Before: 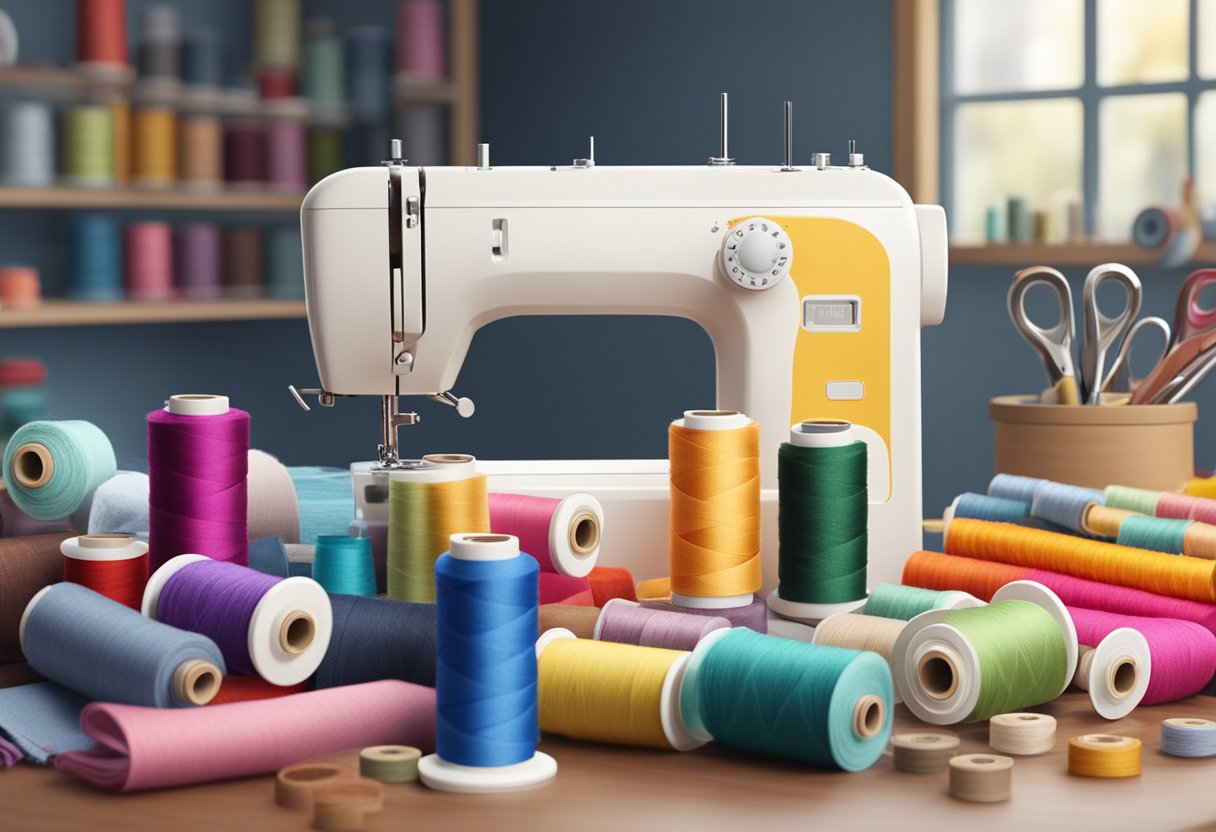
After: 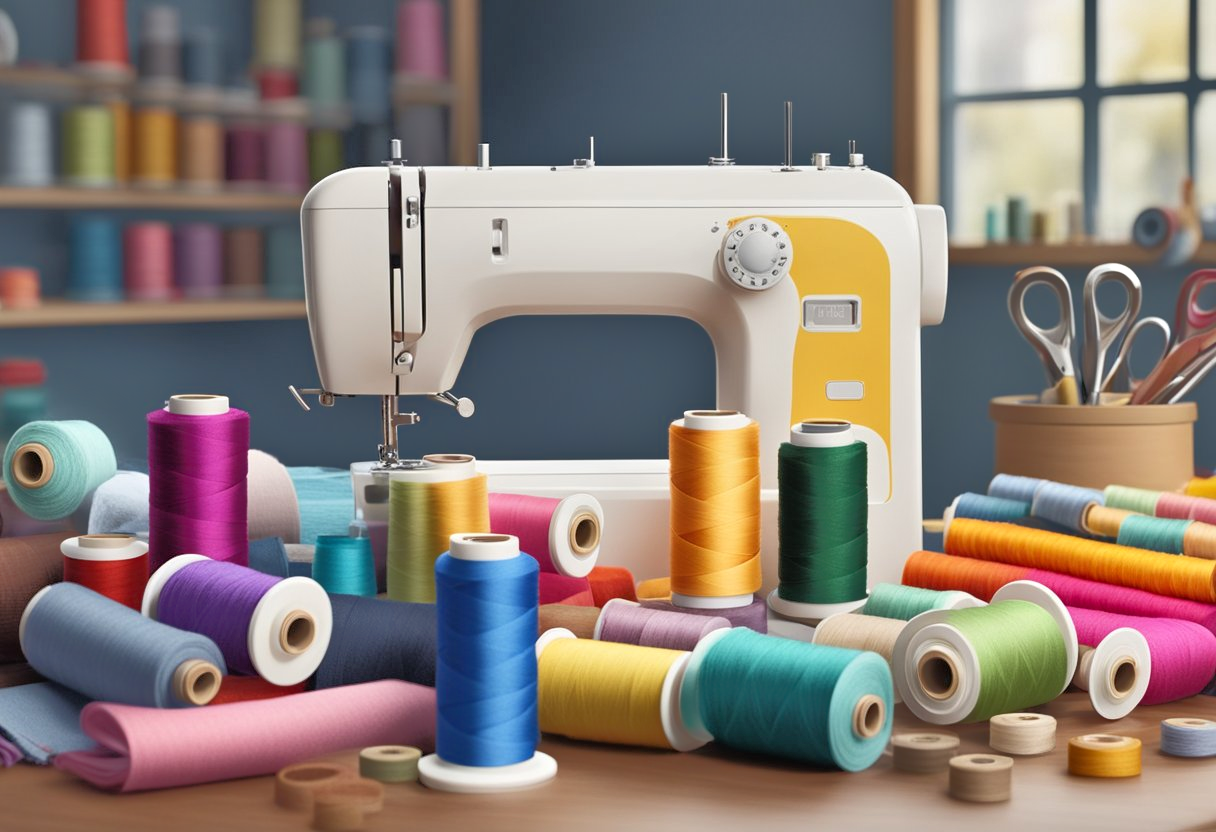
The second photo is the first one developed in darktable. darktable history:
tone equalizer: -8 EV -0.528 EV, -7 EV -0.319 EV, -6 EV -0.083 EV, -5 EV 0.413 EV, -4 EV 0.985 EV, -3 EV 0.791 EV, -2 EV -0.01 EV, -1 EV 0.14 EV, +0 EV -0.012 EV, smoothing 1
exposure: exposure -0.041 EV, compensate highlight preservation false
shadows and highlights: shadows 43.71, white point adjustment -1.46, soften with gaussian
